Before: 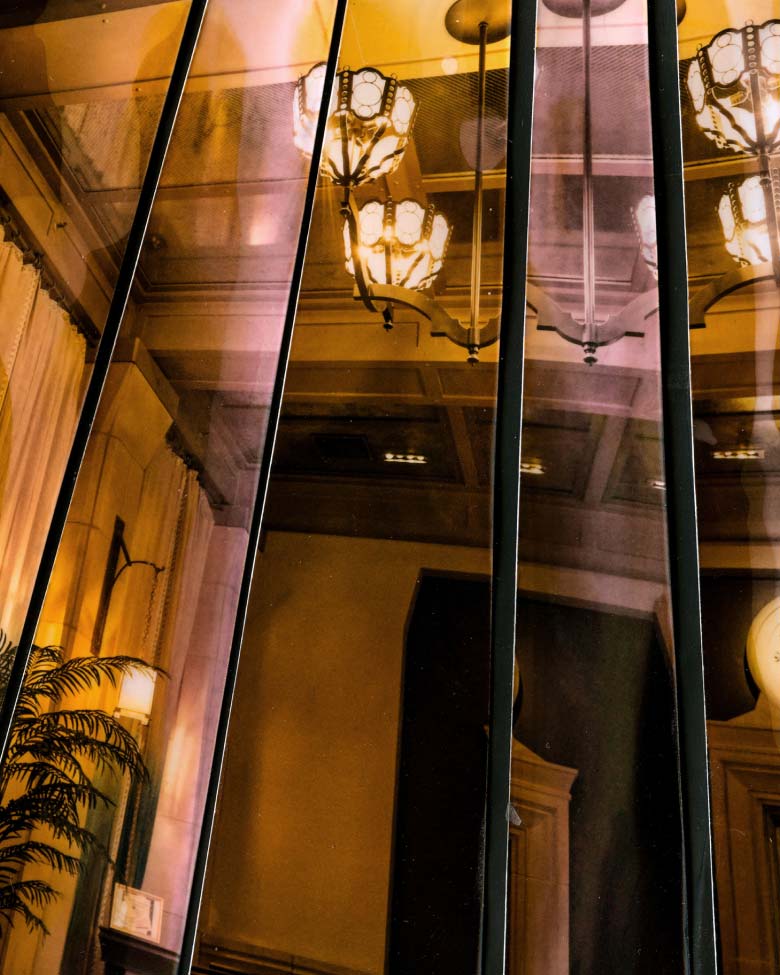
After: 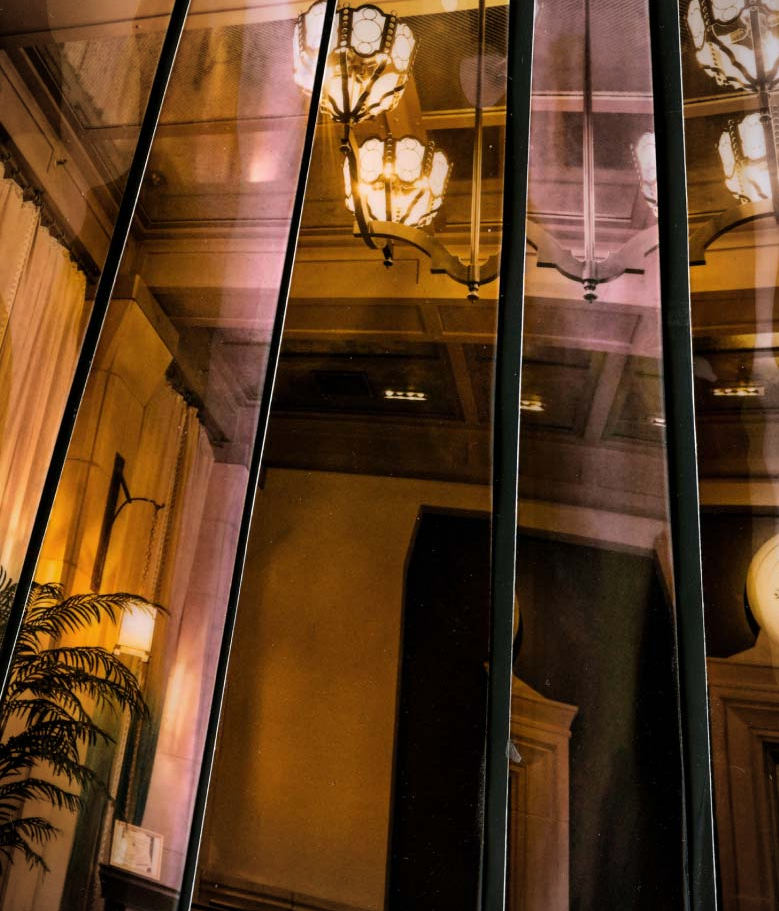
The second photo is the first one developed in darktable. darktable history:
vignetting: brightness -0.412, saturation -0.293
crop and rotate: top 6.519%
